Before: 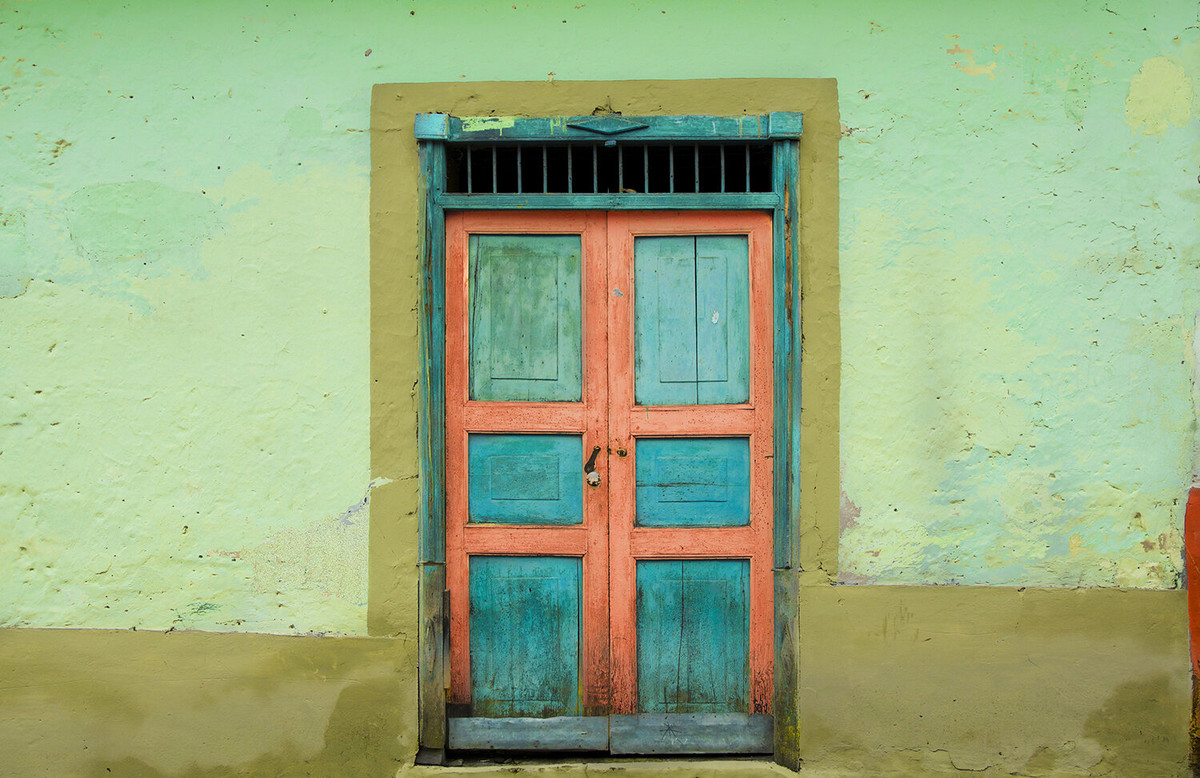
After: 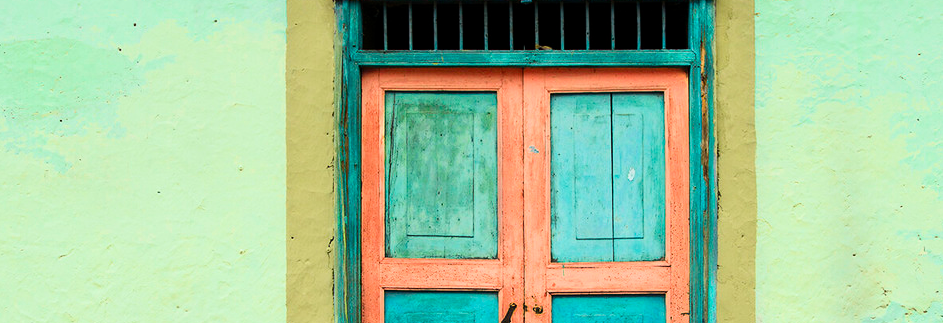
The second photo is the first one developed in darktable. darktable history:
contrast brightness saturation: contrast 0.24, brightness 0.09
crop: left 7.036%, top 18.398%, right 14.379%, bottom 40.043%
